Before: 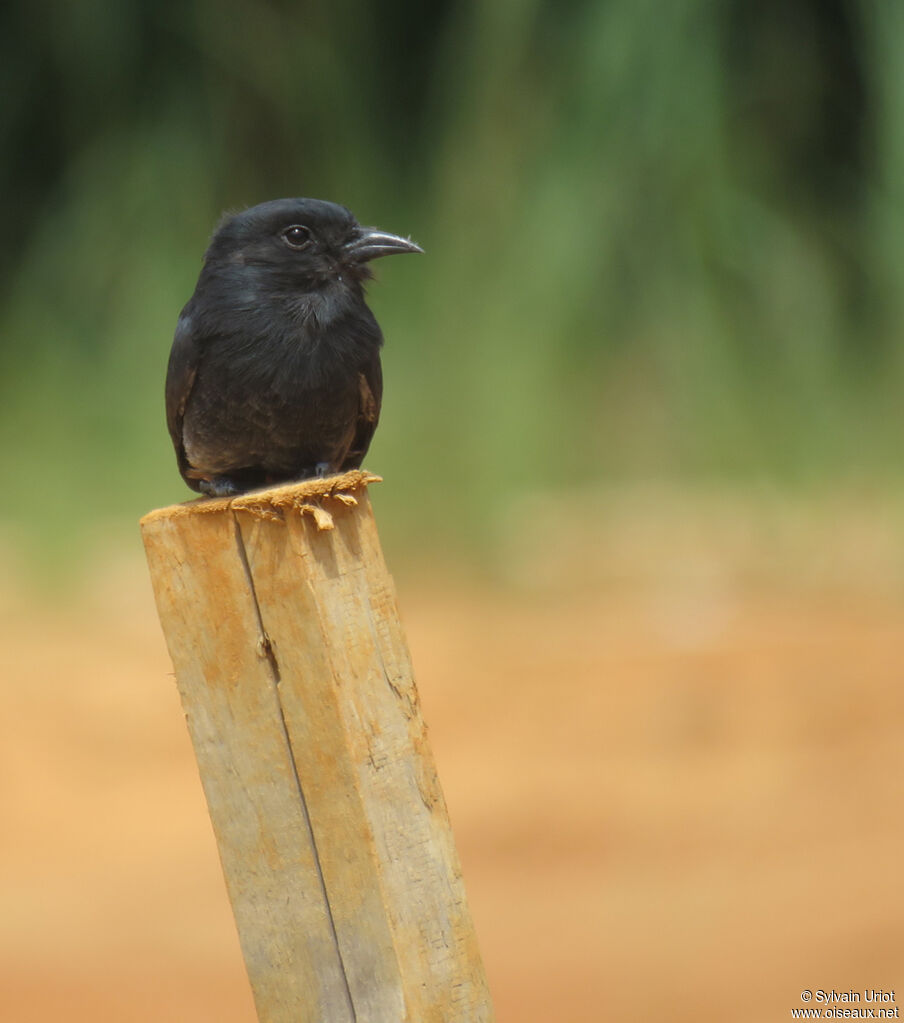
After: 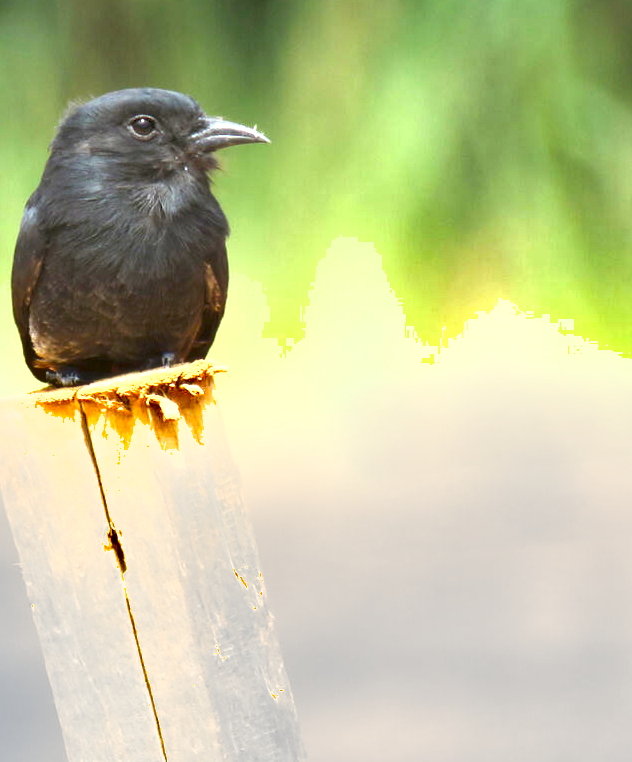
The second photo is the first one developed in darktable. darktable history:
shadows and highlights: soften with gaussian
exposure: black level correction 0.005, exposure 2.067 EV, compensate highlight preservation false
crop and rotate: left 17.036%, top 10.763%, right 13.013%, bottom 14.703%
